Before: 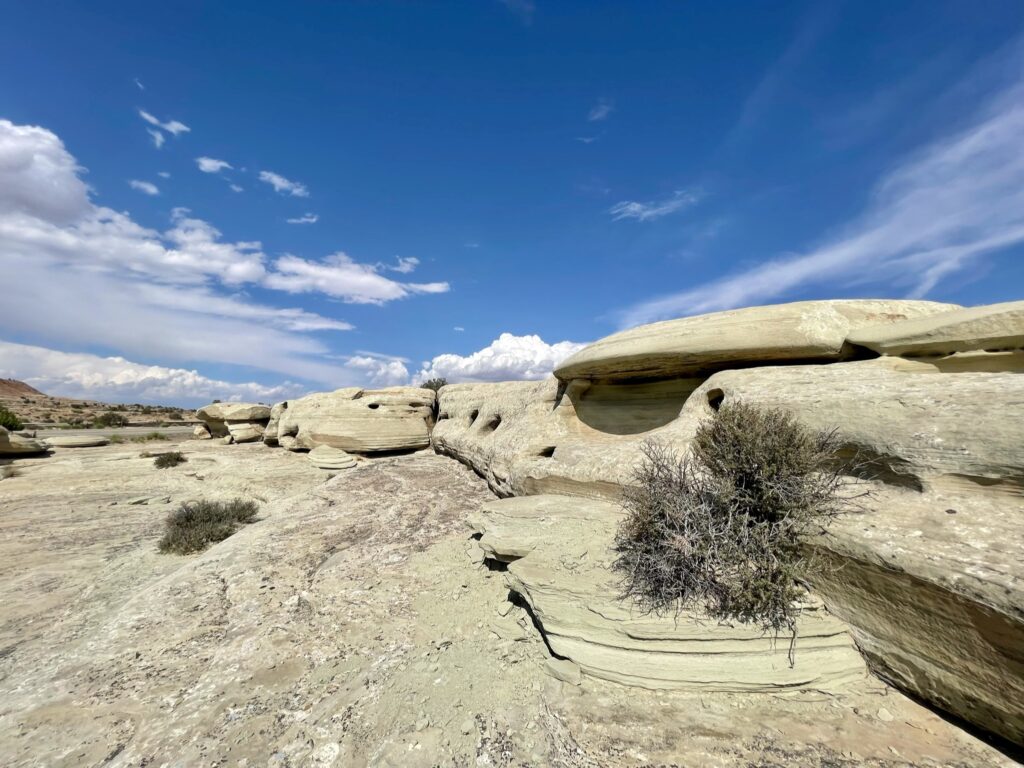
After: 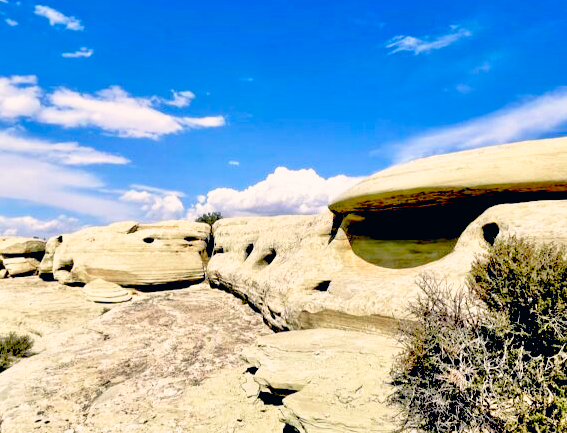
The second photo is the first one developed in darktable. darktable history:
crop and rotate: left 22.006%, top 21.616%, right 22.612%, bottom 21.992%
exposure: black level correction 0.044, exposure -0.234 EV, compensate highlight preservation false
base curve: curves: ch0 [(0, 0) (0.557, 0.834) (1, 1)], preserve colors none
tone equalizer: -7 EV 0.161 EV, -6 EV 0.623 EV, -5 EV 1.14 EV, -4 EV 1.34 EV, -3 EV 1.14 EV, -2 EV 0.6 EV, -1 EV 0.157 EV
color correction: highlights a* 5.37, highlights b* 5.3, shadows a* -4.63, shadows b* -5.11
contrast brightness saturation: contrast 0.081, saturation 0.203
